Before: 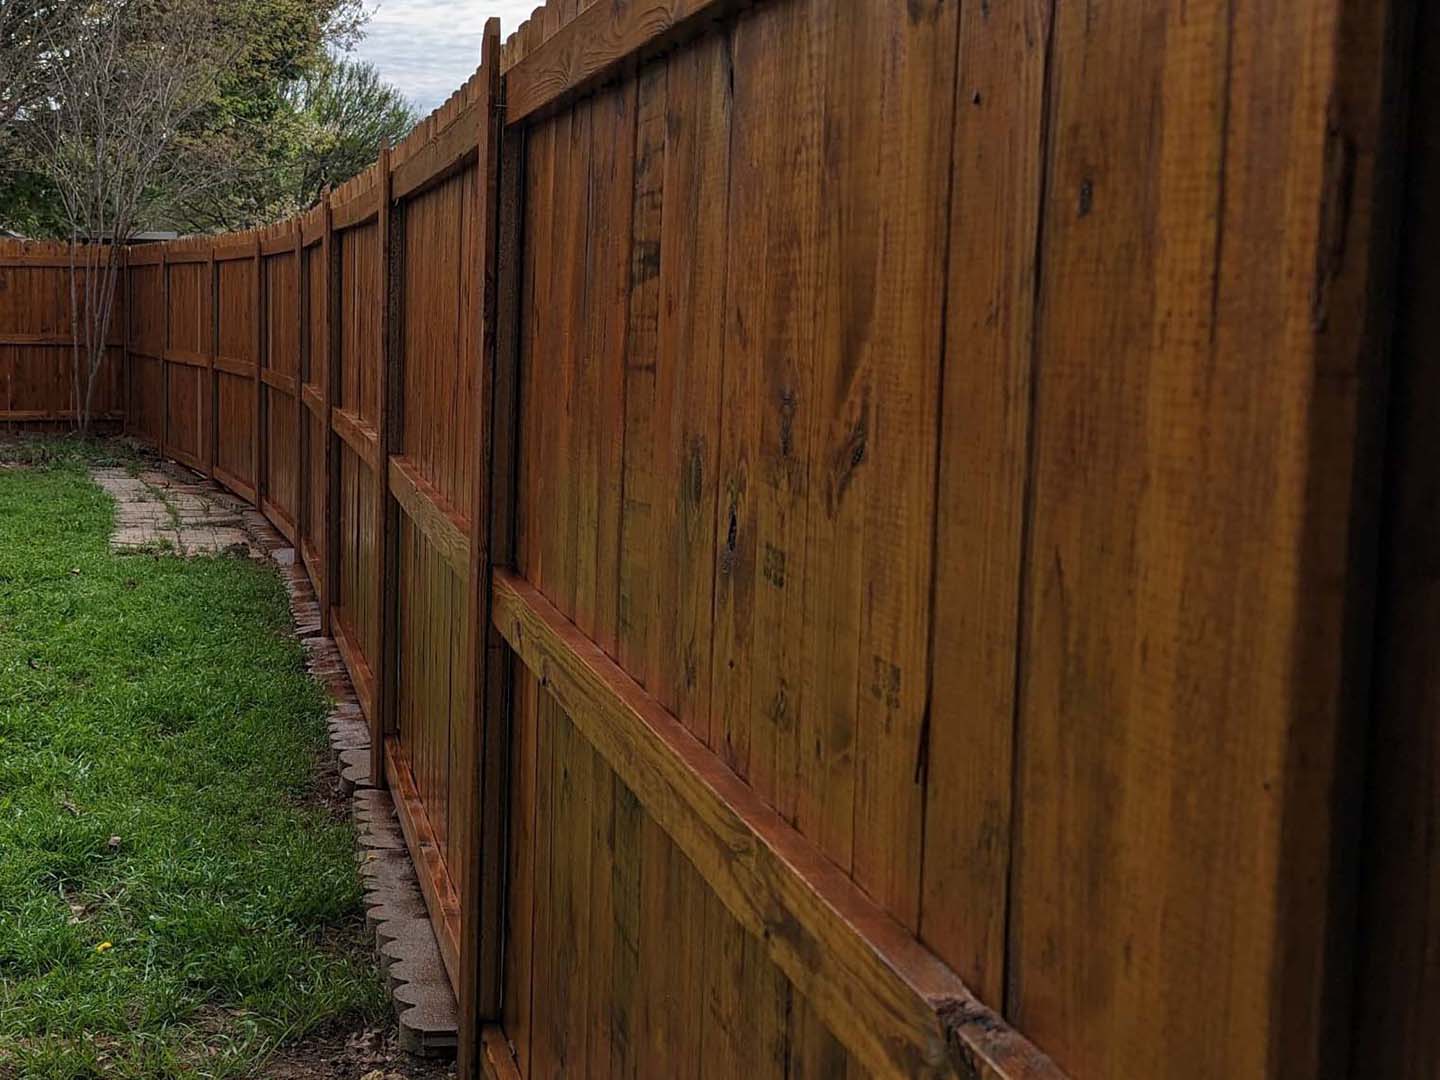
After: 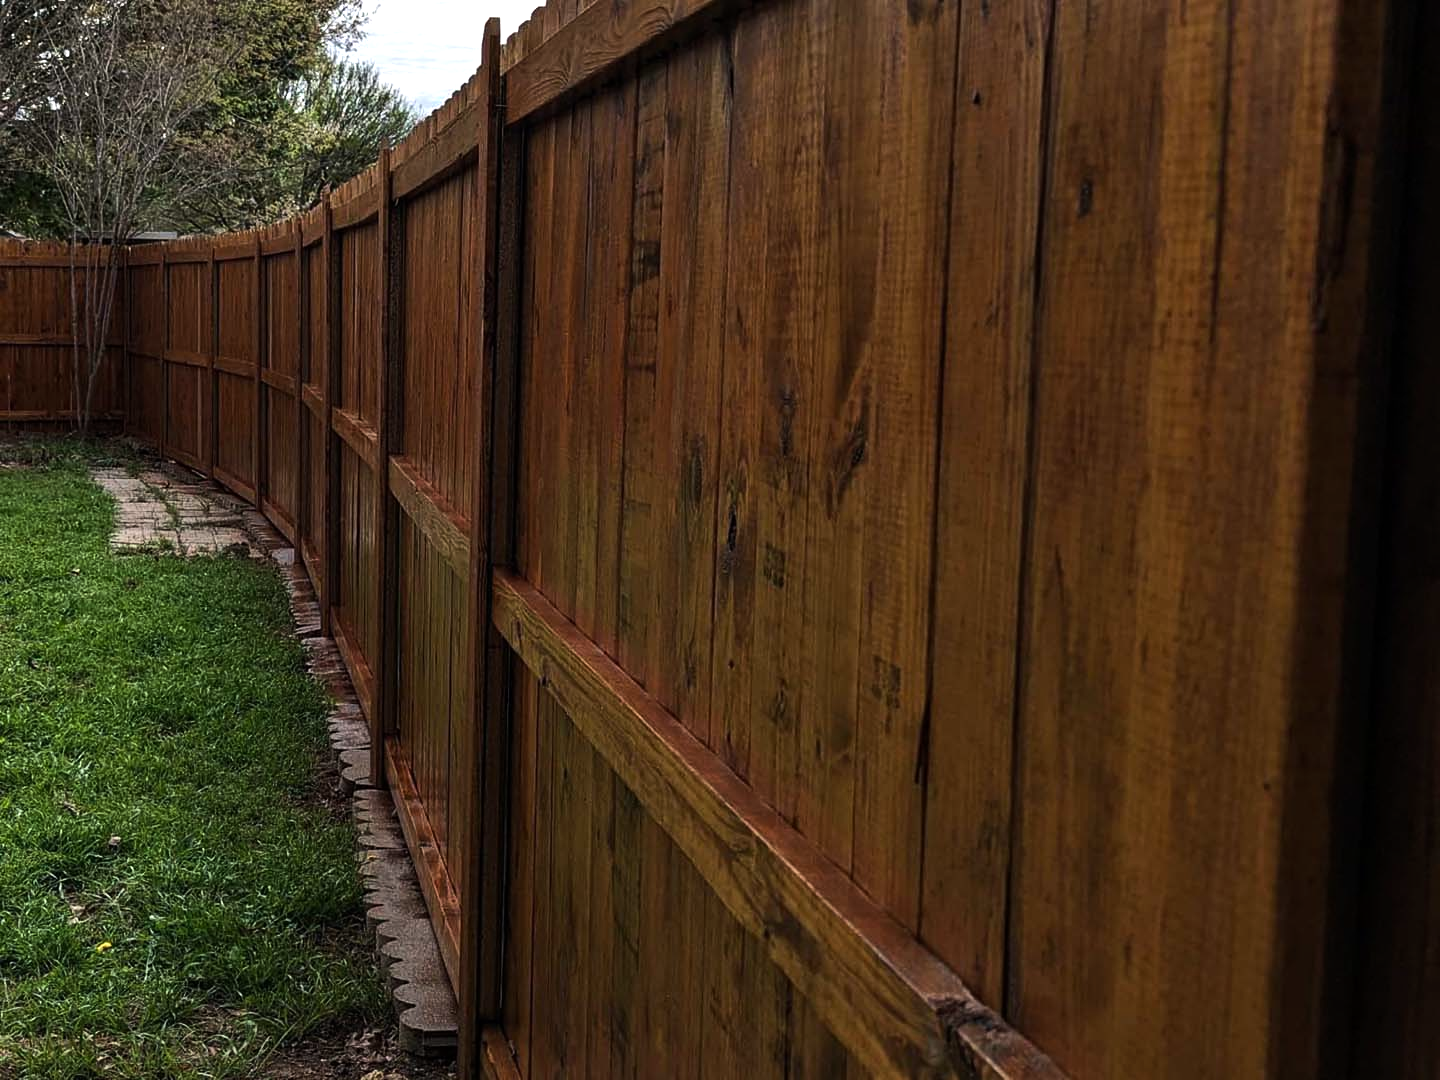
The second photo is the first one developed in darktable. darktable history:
tone equalizer: -8 EV -0.756 EV, -7 EV -0.725 EV, -6 EV -0.58 EV, -5 EV -0.396 EV, -3 EV 0.398 EV, -2 EV 0.6 EV, -1 EV 0.692 EV, +0 EV 0.778 EV, edges refinement/feathering 500, mask exposure compensation -1.57 EV, preserve details no
